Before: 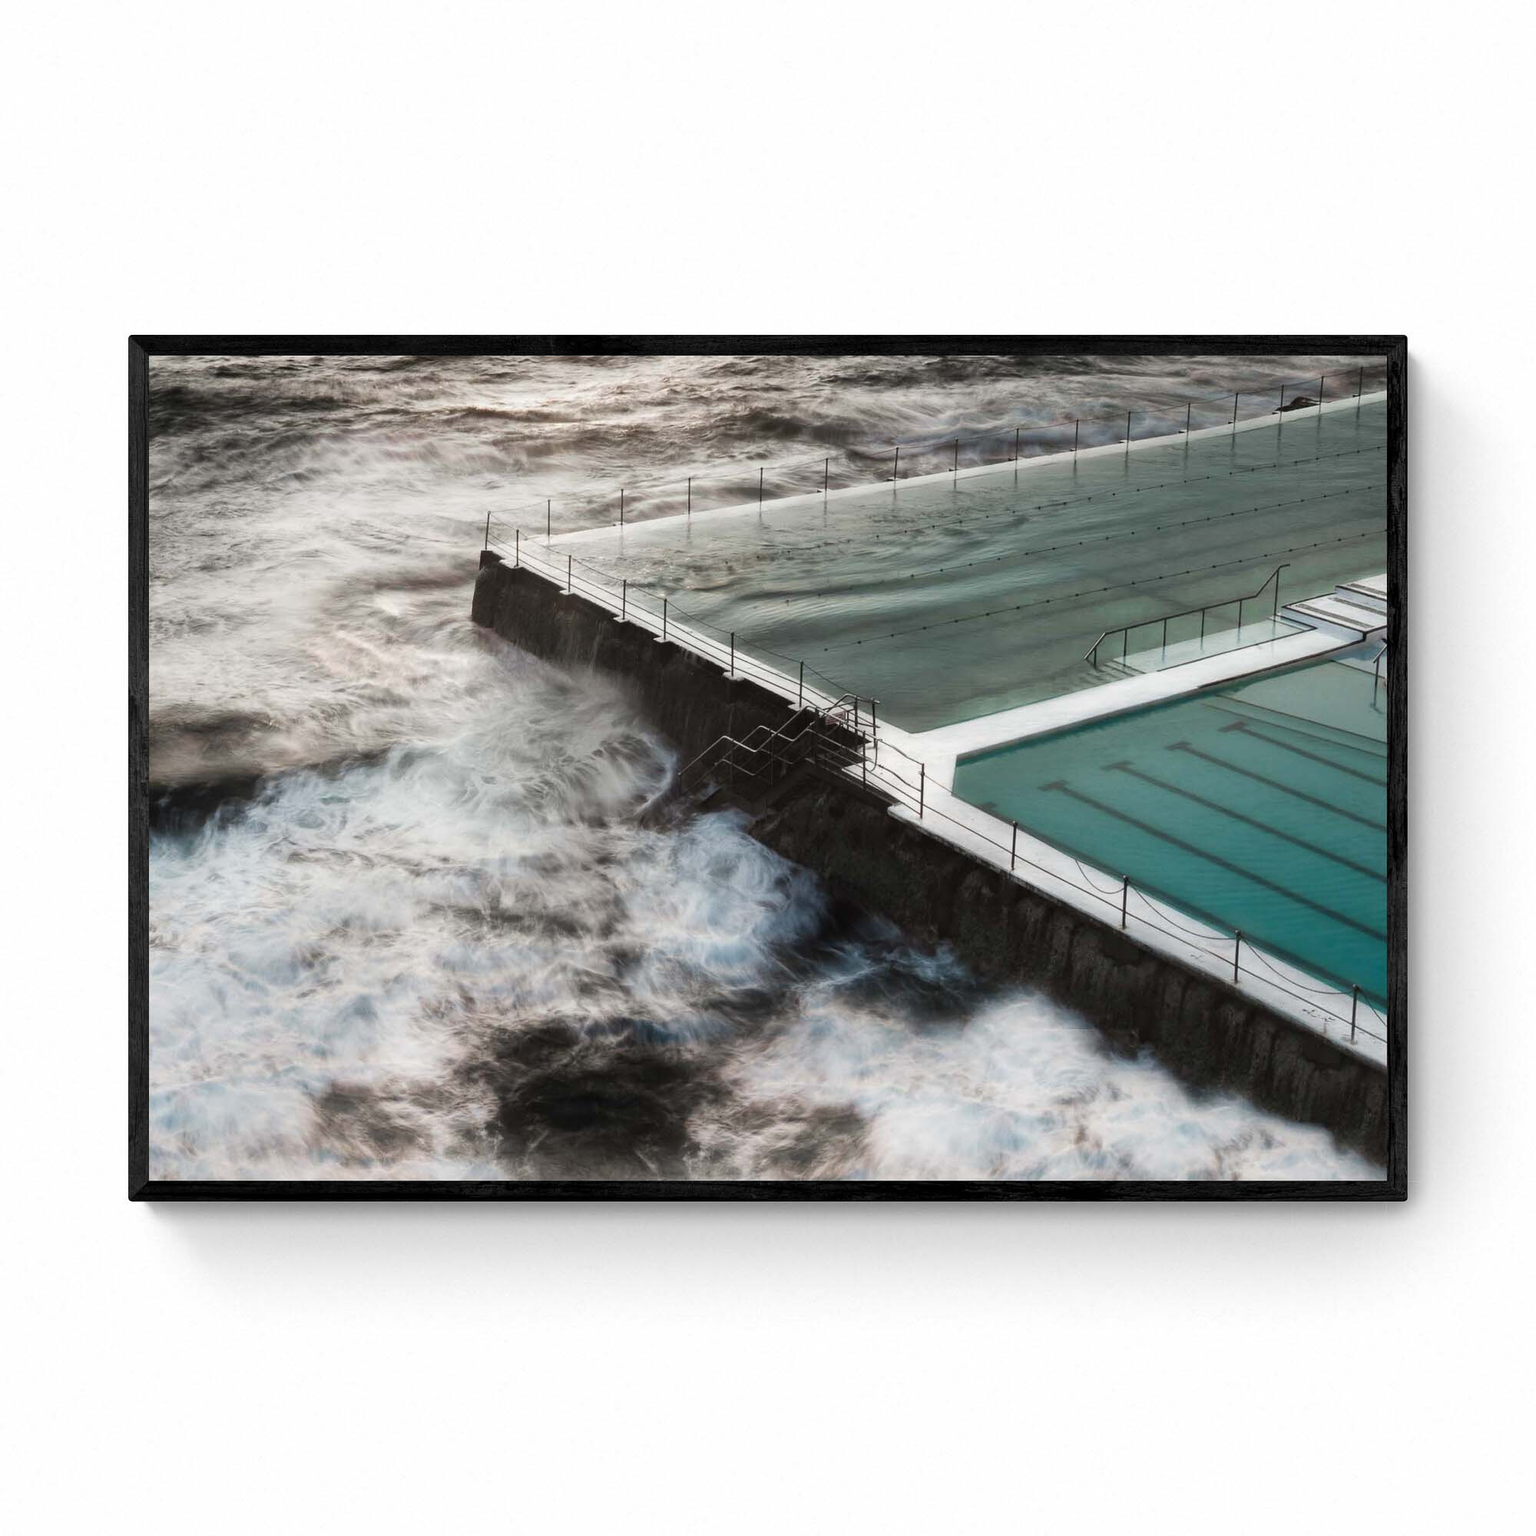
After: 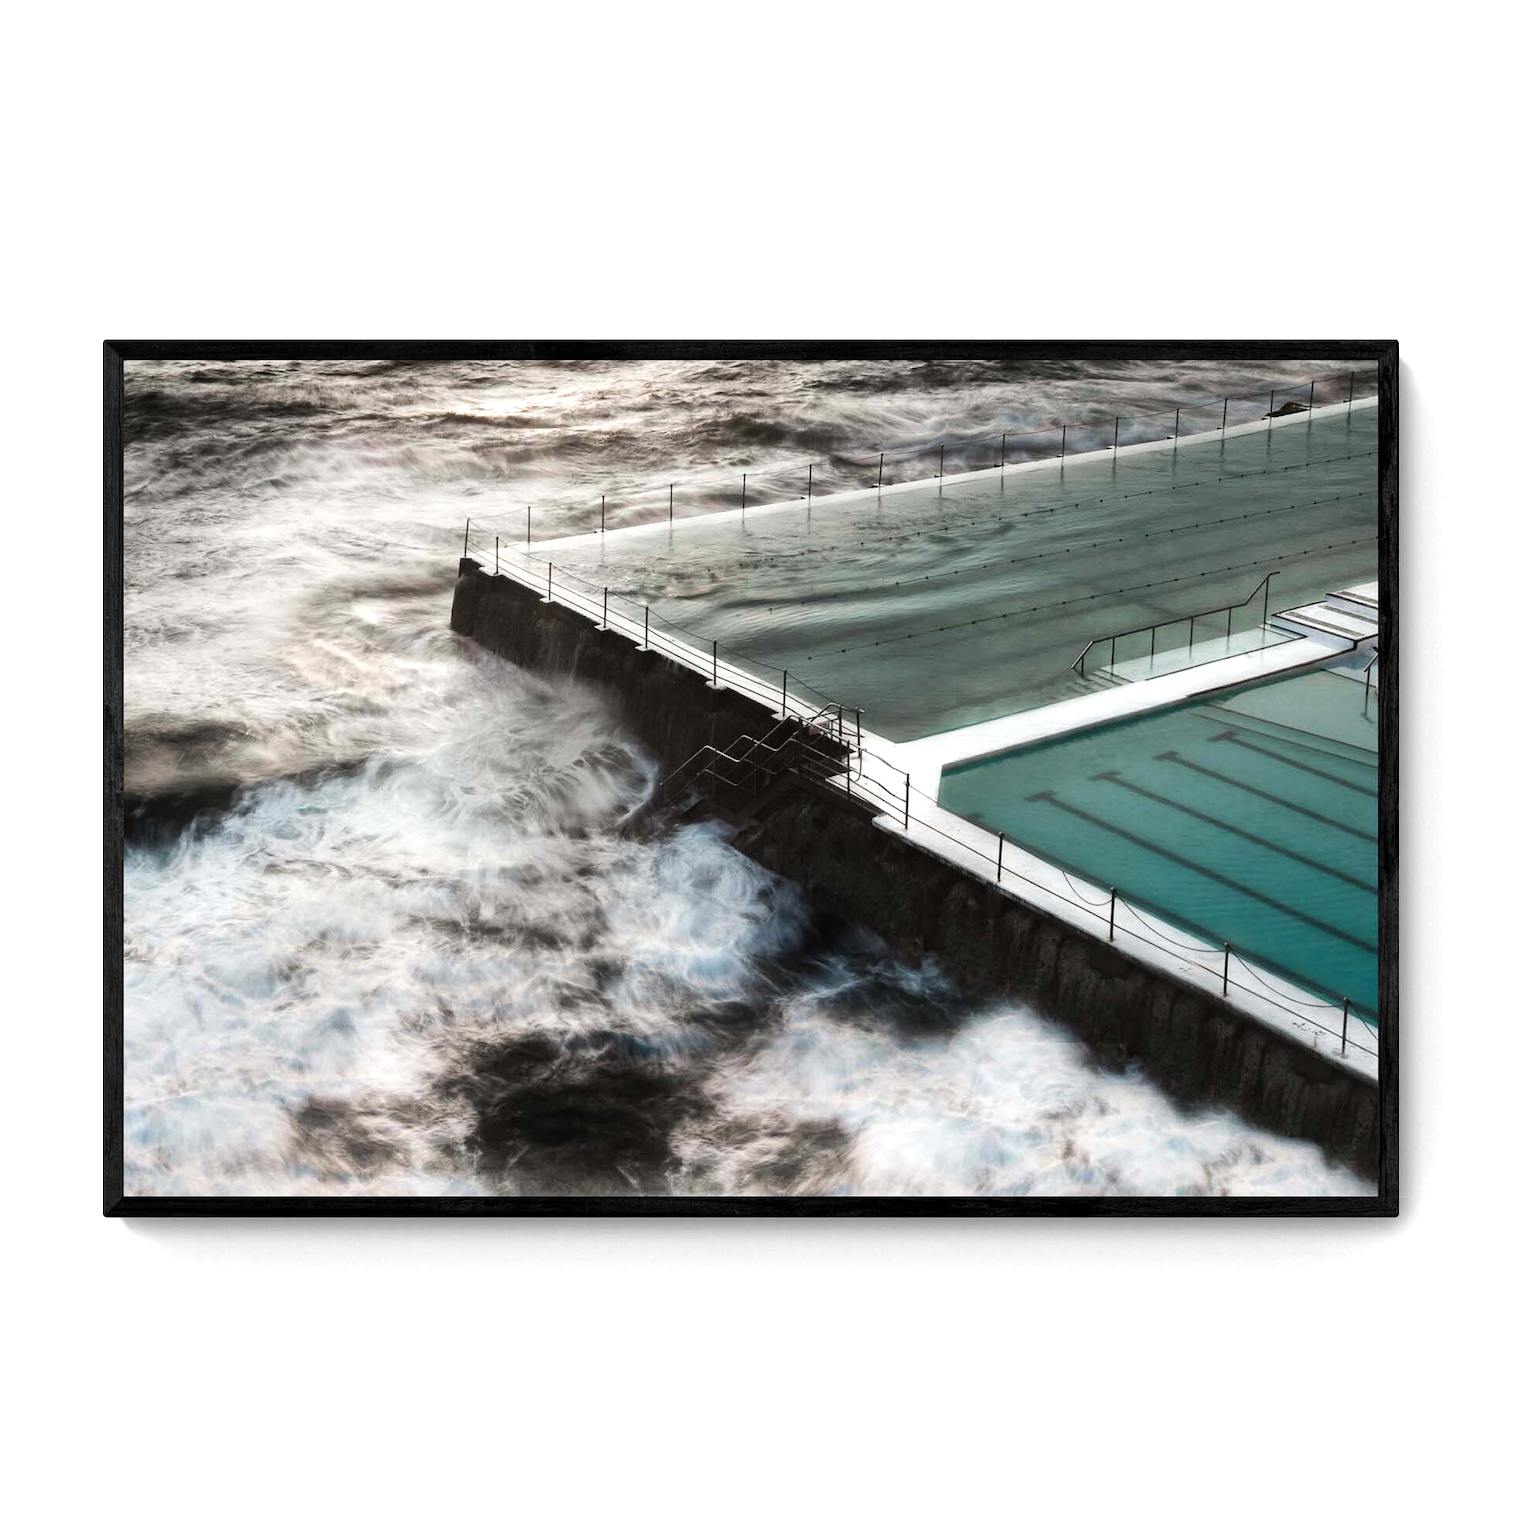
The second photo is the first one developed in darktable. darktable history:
tone equalizer: -8 EV -0.417 EV, -7 EV -0.389 EV, -6 EV -0.333 EV, -5 EV -0.222 EV, -3 EV 0.222 EV, -2 EV 0.333 EV, -1 EV 0.389 EV, +0 EV 0.417 EV, edges refinement/feathering 500, mask exposure compensation -1.57 EV, preserve details no
crop and rotate: left 1.774%, right 0.633%, bottom 1.28%
